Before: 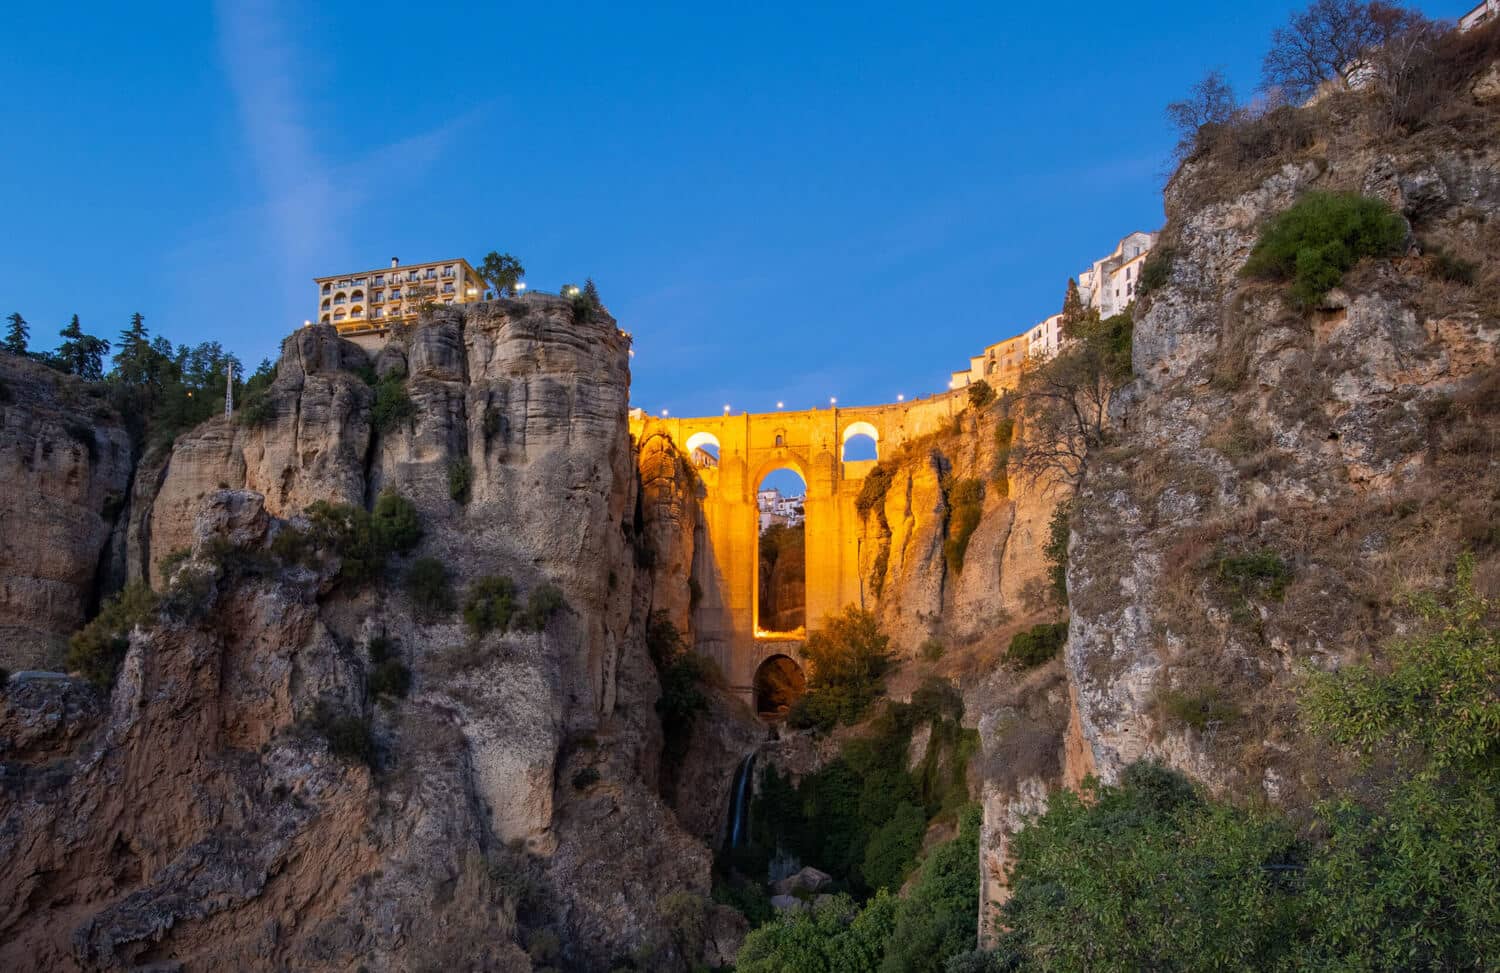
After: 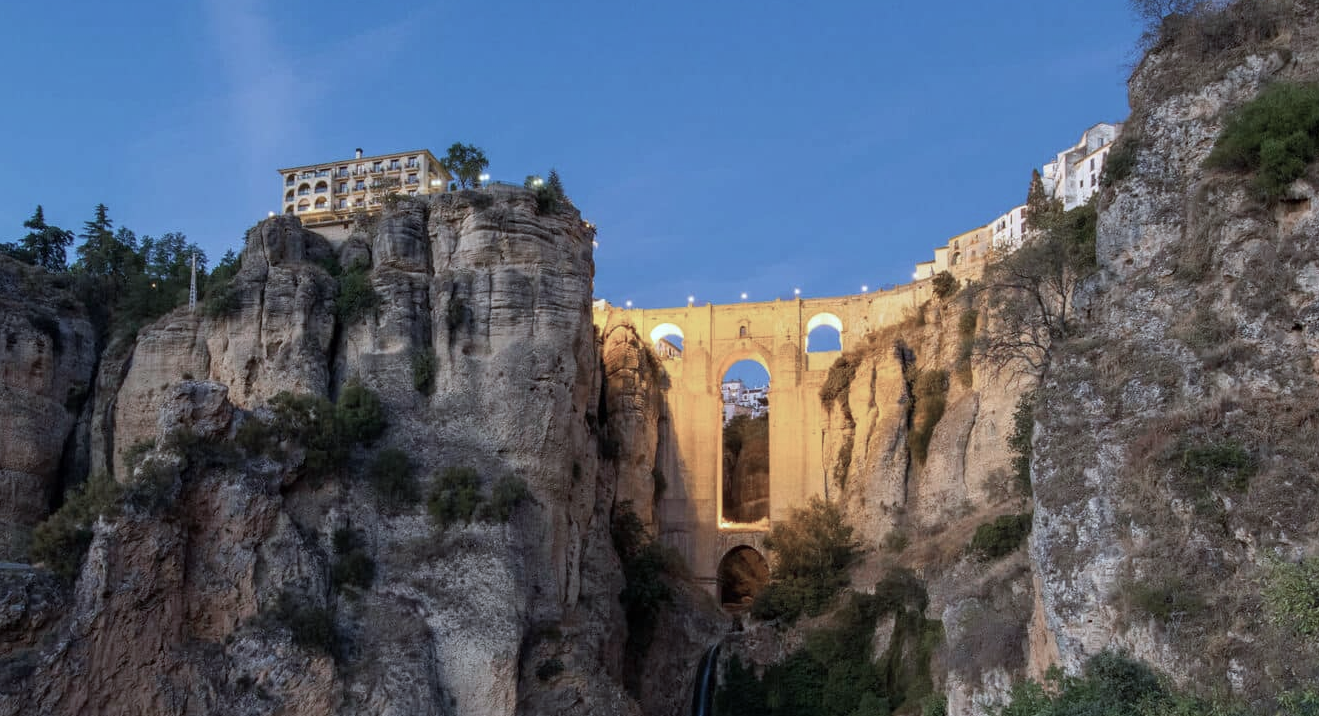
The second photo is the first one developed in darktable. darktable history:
crop and rotate: left 2.425%, top 11.305%, right 9.6%, bottom 15.08%
color zones: curves: ch0 [(0, 0.559) (0.153, 0.551) (0.229, 0.5) (0.429, 0.5) (0.571, 0.5) (0.714, 0.5) (0.857, 0.5) (1, 0.559)]; ch1 [(0, 0.417) (0.112, 0.336) (0.213, 0.26) (0.429, 0.34) (0.571, 0.35) (0.683, 0.331) (0.857, 0.344) (1, 0.417)]
color calibration: illuminant F (fluorescent), F source F9 (Cool White Deluxe 4150 K) – high CRI, x 0.374, y 0.373, temperature 4158.34 K
